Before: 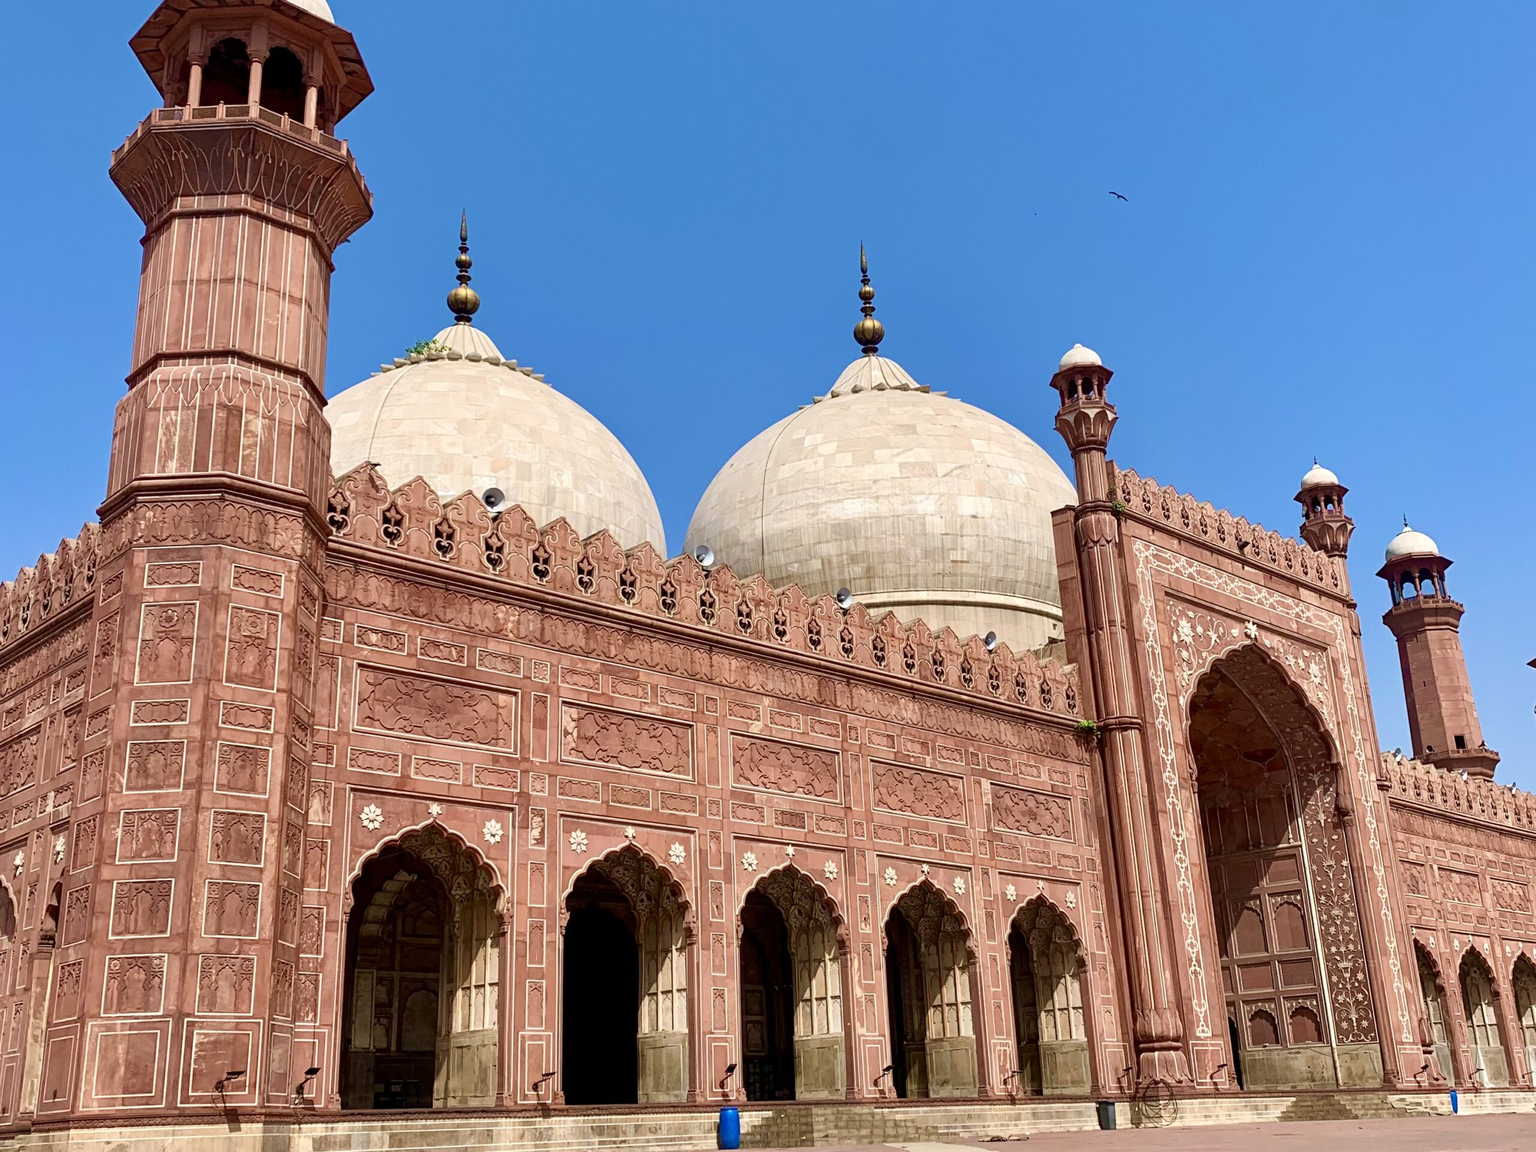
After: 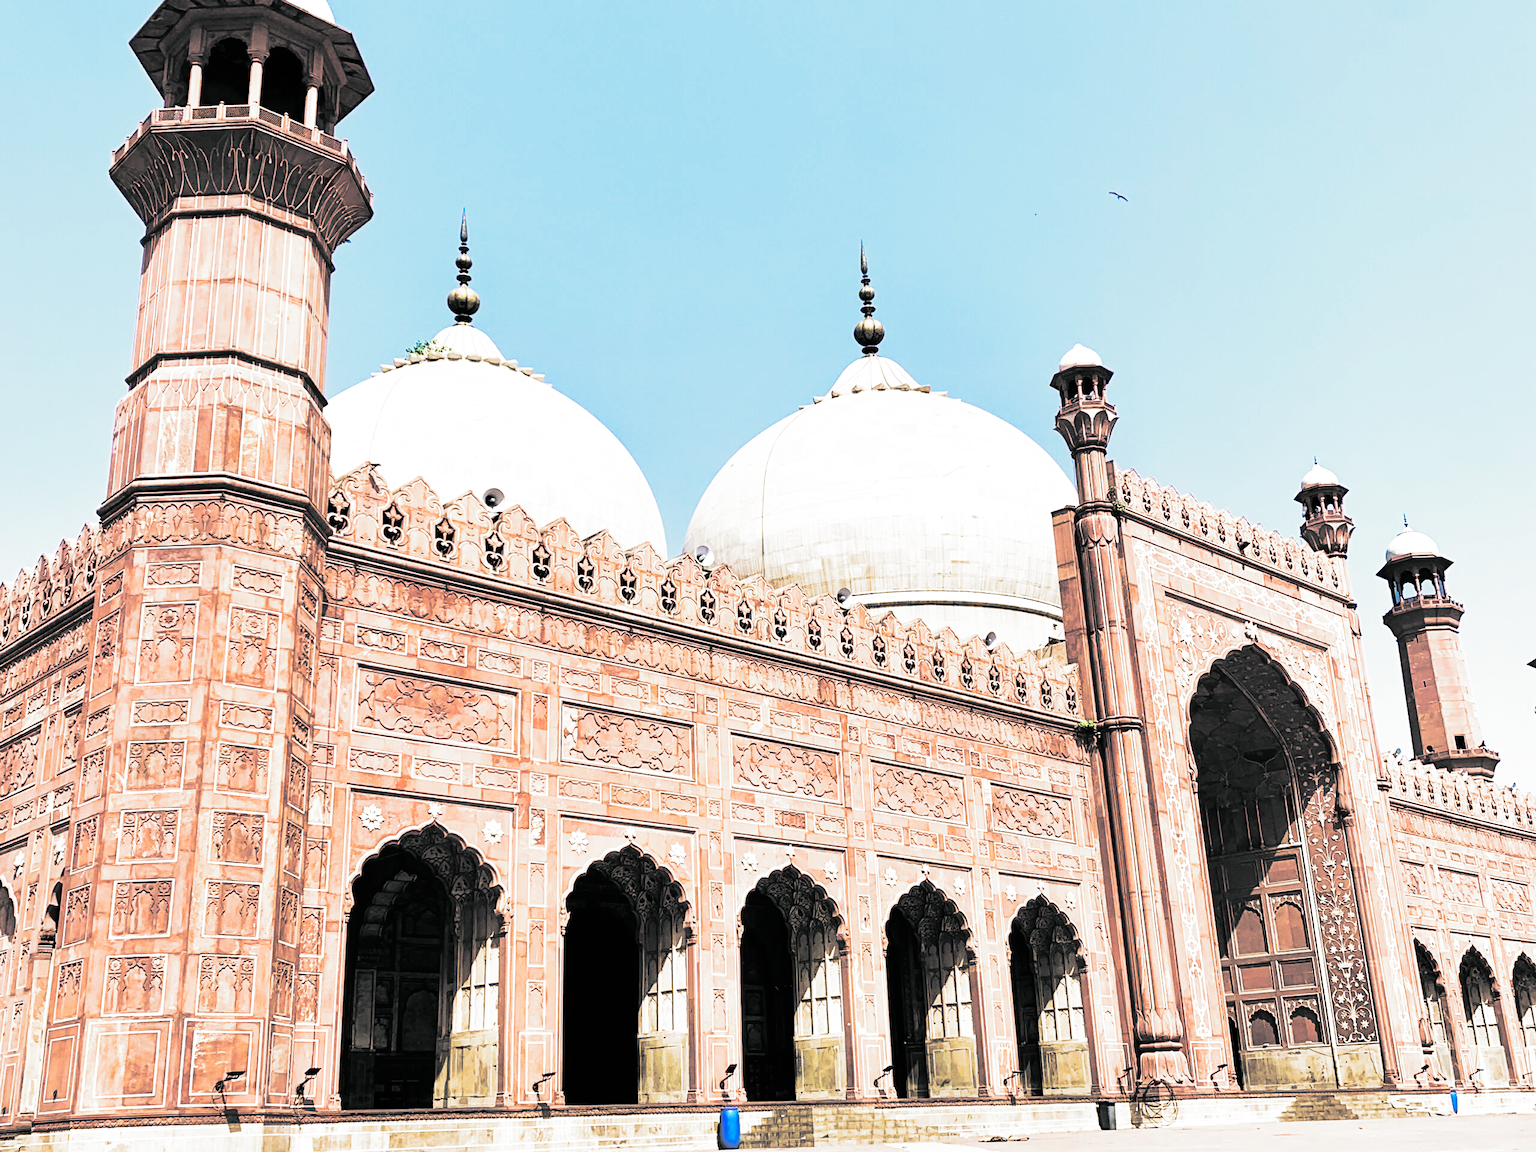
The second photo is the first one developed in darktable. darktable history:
split-toning: shadows › hue 190.8°, shadows › saturation 0.05, highlights › hue 54°, highlights › saturation 0.05, compress 0%
base curve: curves: ch0 [(0, 0) (0.007, 0.004) (0.027, 0.03) (0.046, 0.07) (0.207, 0.54) (0.442, 0.872) (0.673, 0.972) (1, 1)], preserve colors none
tone equalizer: -8 EV -0.417 EV, -7 EV -0.389 EV, -6 EV -0.333 EV, -5 EV -0.222 EV, -3 EV 0.222 EV, -2 EV 0.333 EV, -1 EV 0.389 EV, +0 EV 0.417 EV, edges refinement/feathering 500, mask exposure compensation -1.57 EV, preserve details no
